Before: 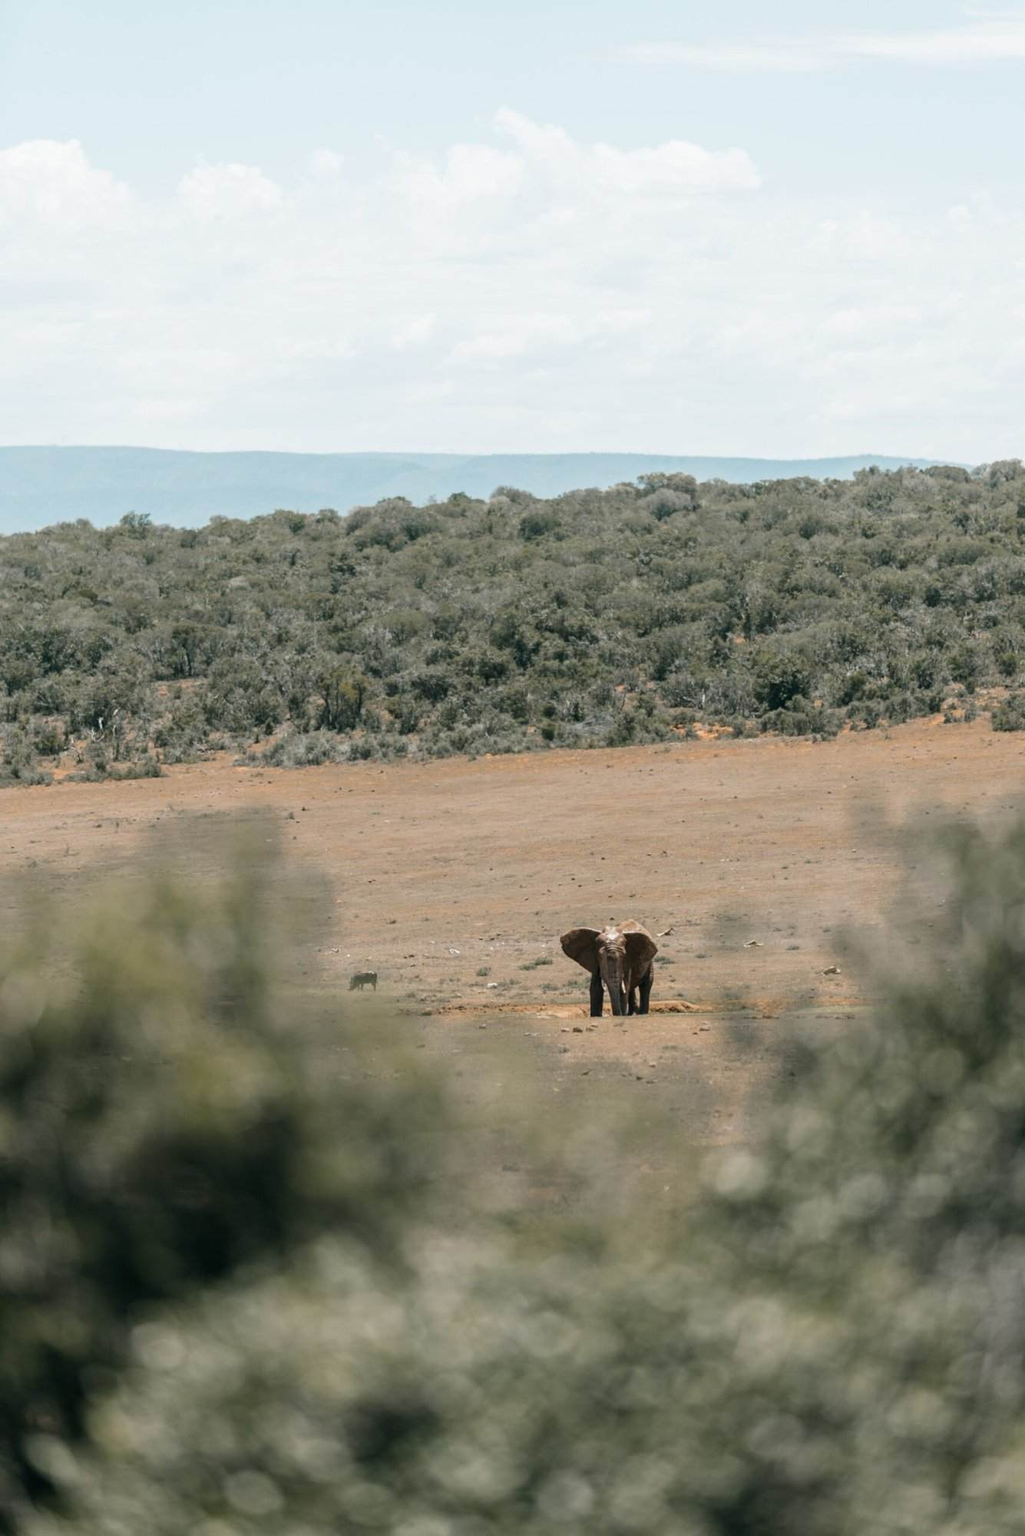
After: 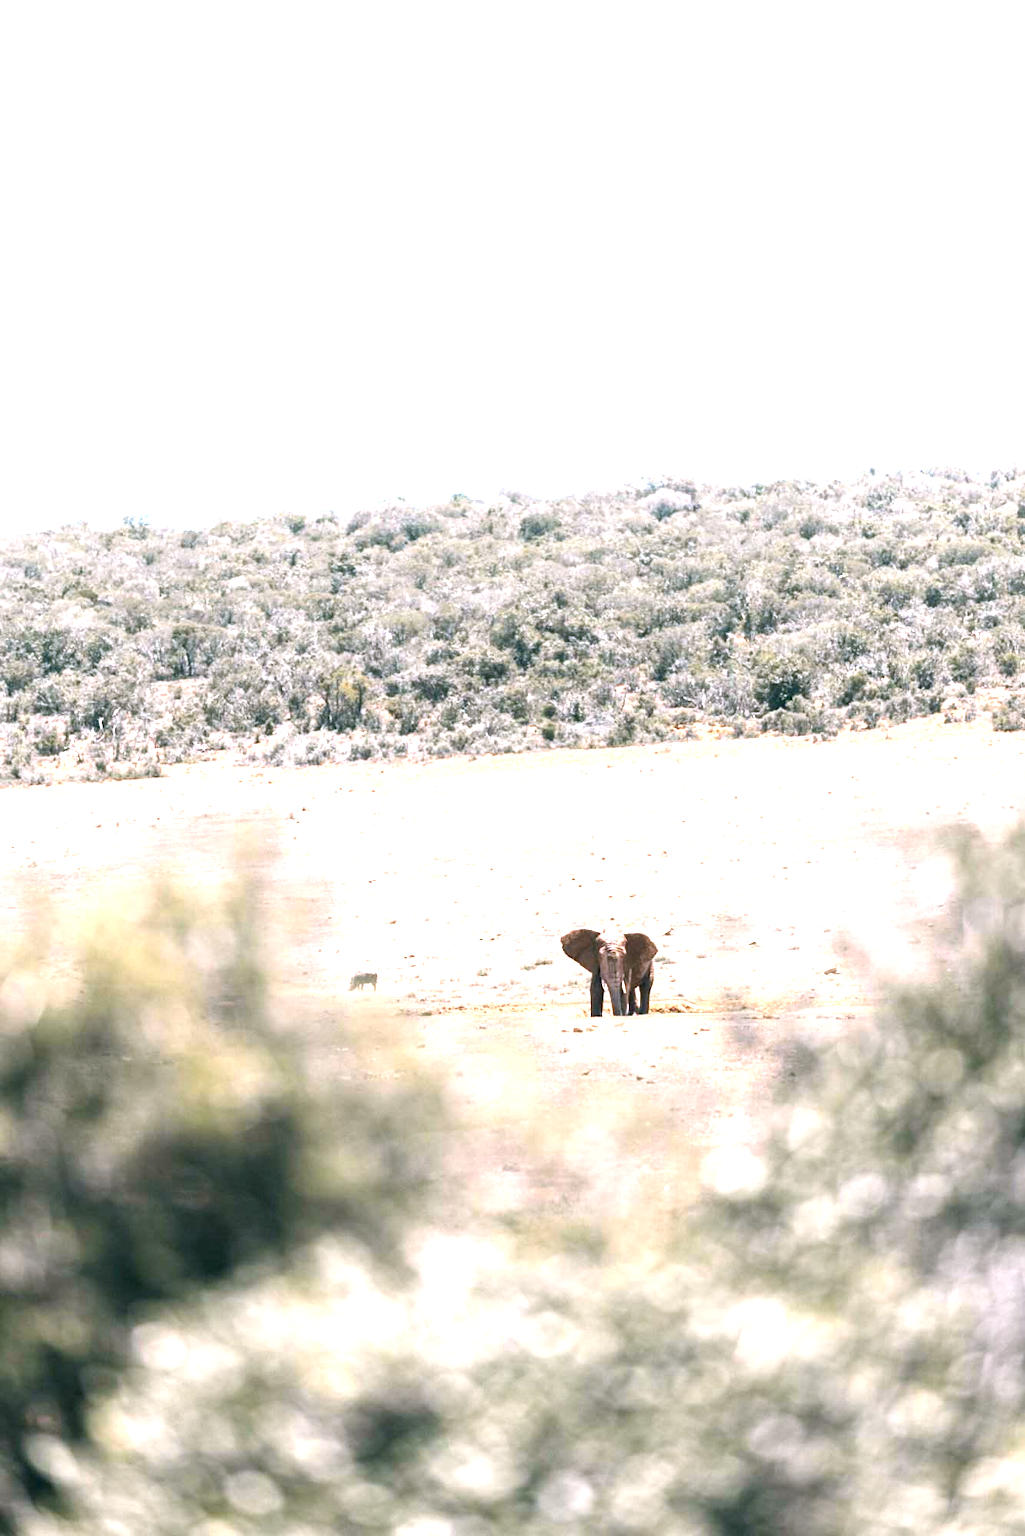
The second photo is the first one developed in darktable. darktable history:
white balance: red 1.066, blue 1.119
exposure: exposure 2 EV, compensate exposure bias true, compensate highlight preservation false
